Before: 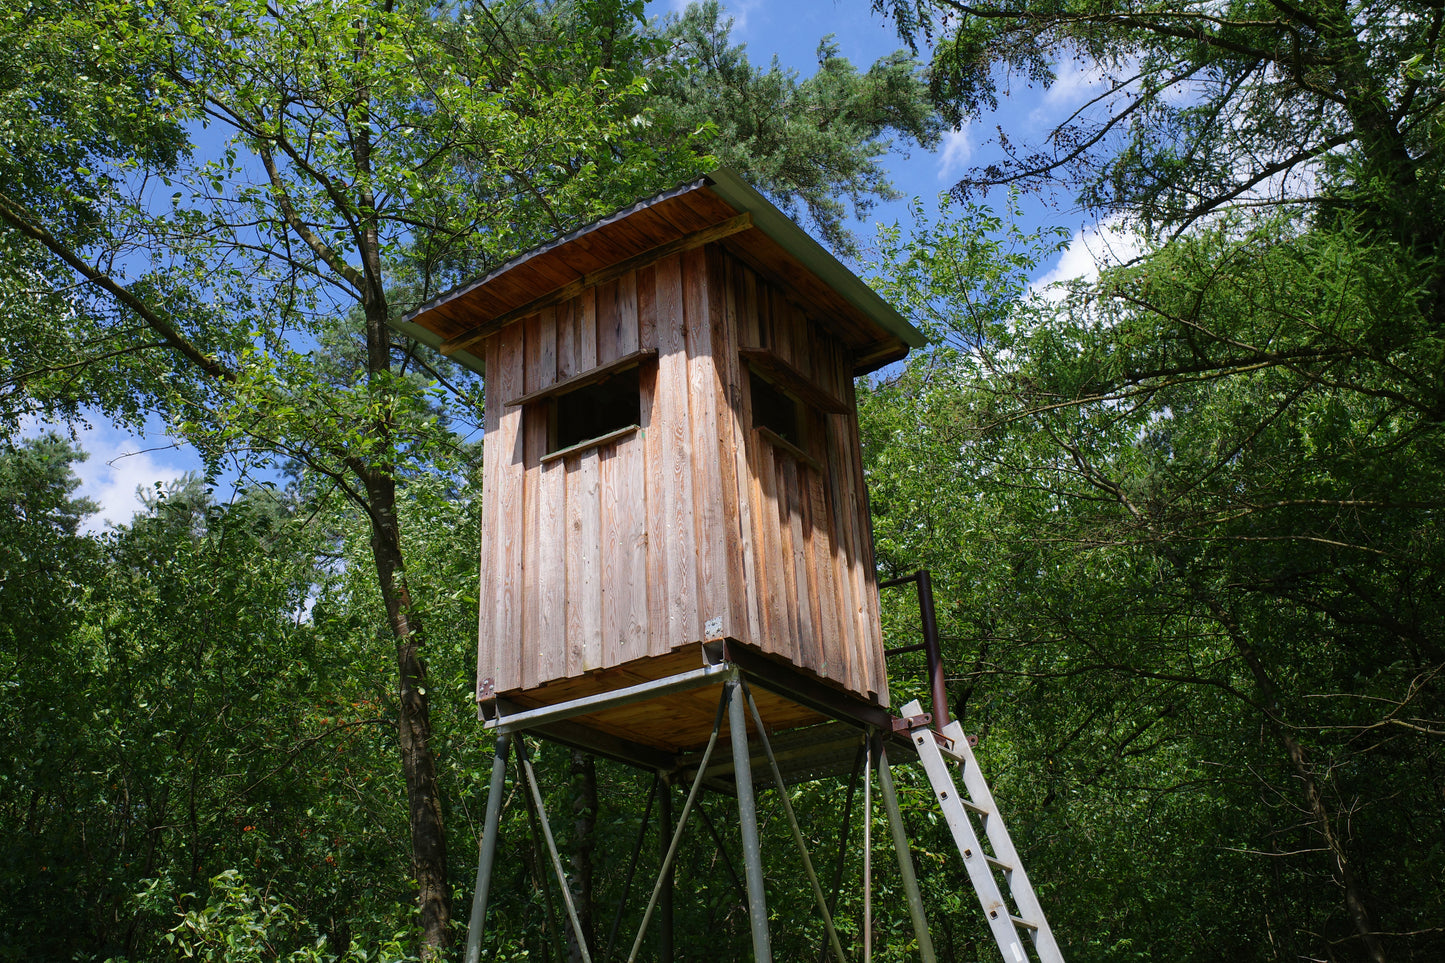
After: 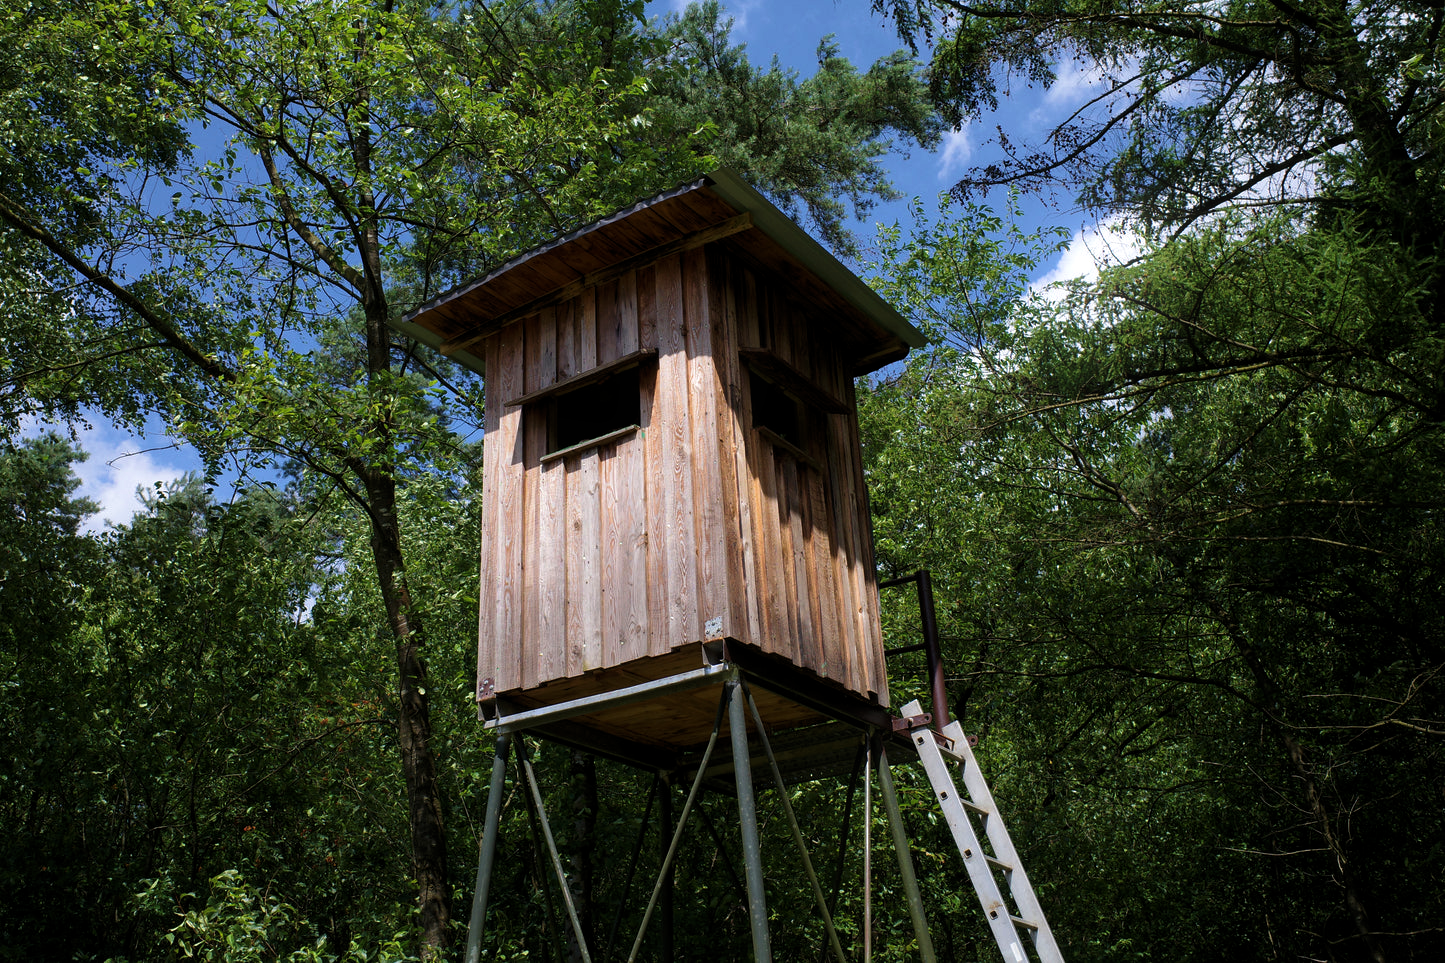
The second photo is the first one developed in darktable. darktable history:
bloom: size 9%, threshold 100%, strength 7%
velvia: on, module defaults
levels: levels [0.029, 0.545, 0.971]
